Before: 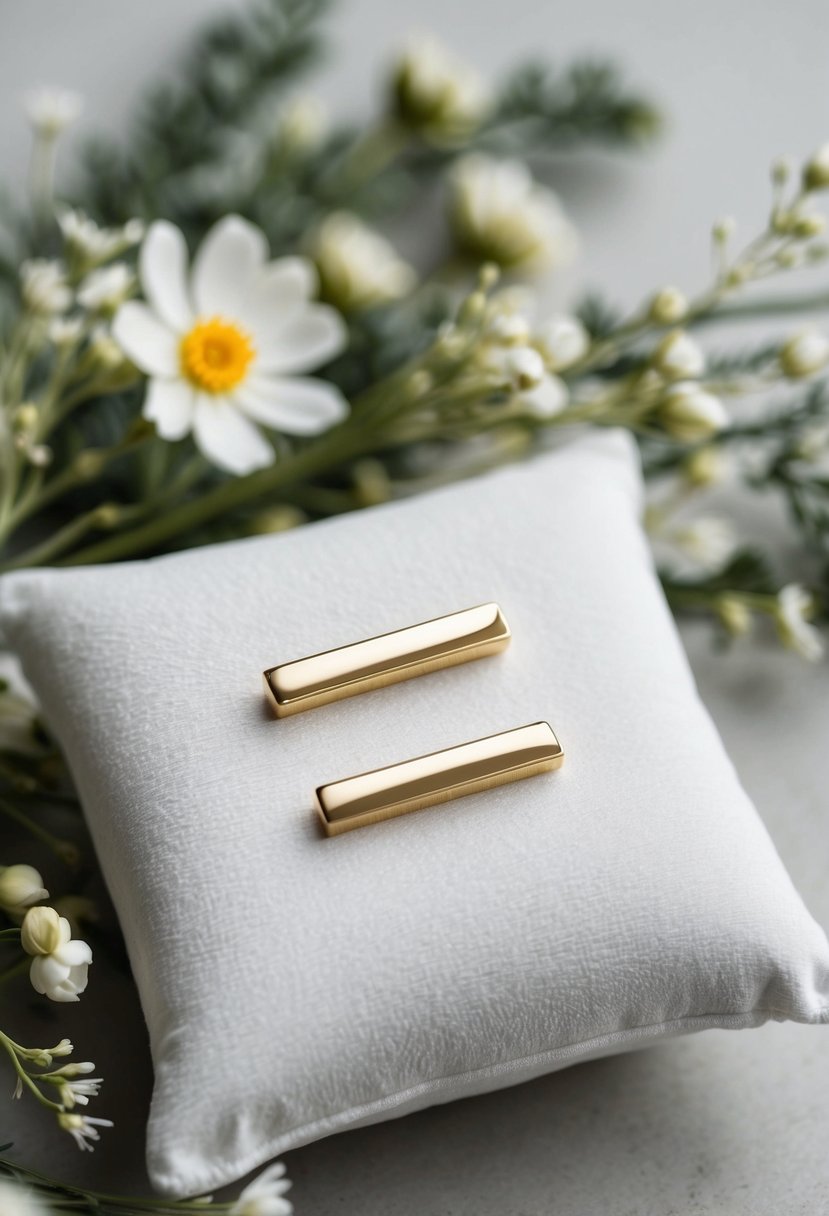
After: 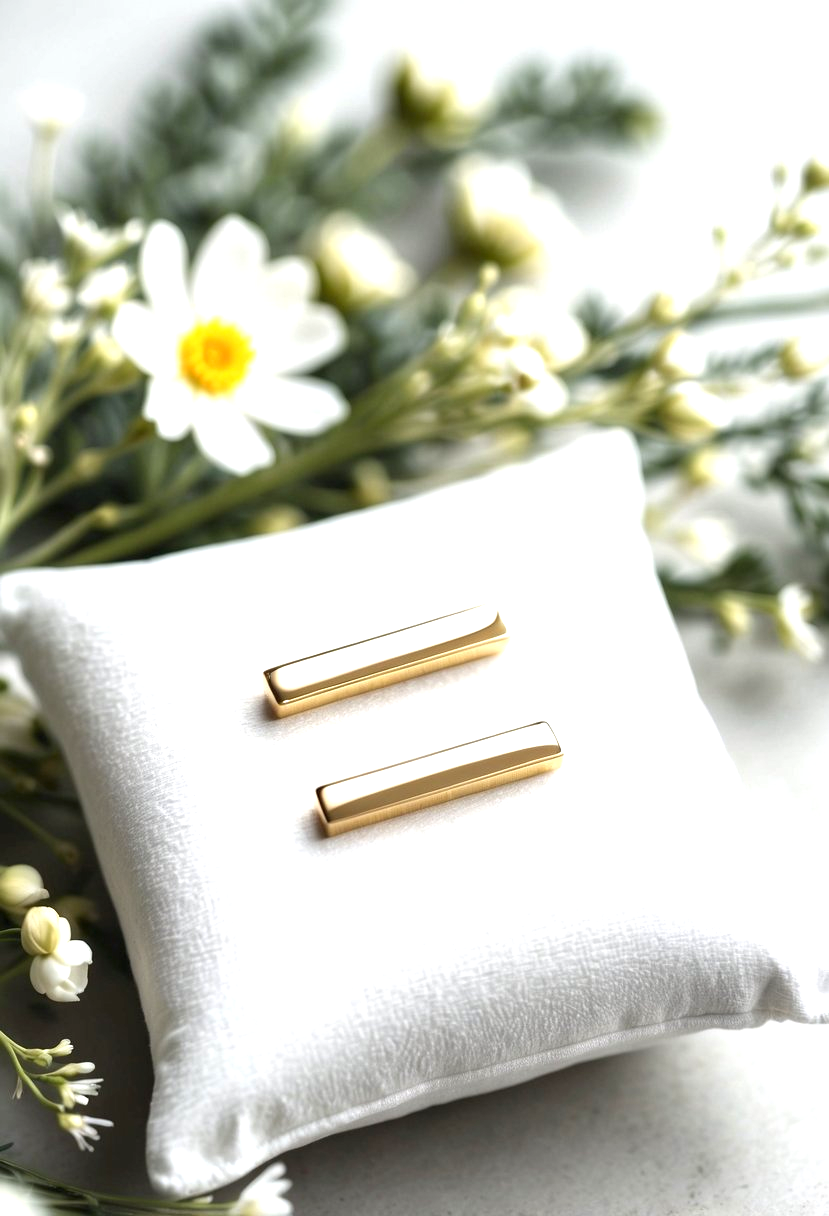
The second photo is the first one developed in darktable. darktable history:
exposure: exposure 1.064 EV, compensate exposure bias true, compensate highlight preservation false
